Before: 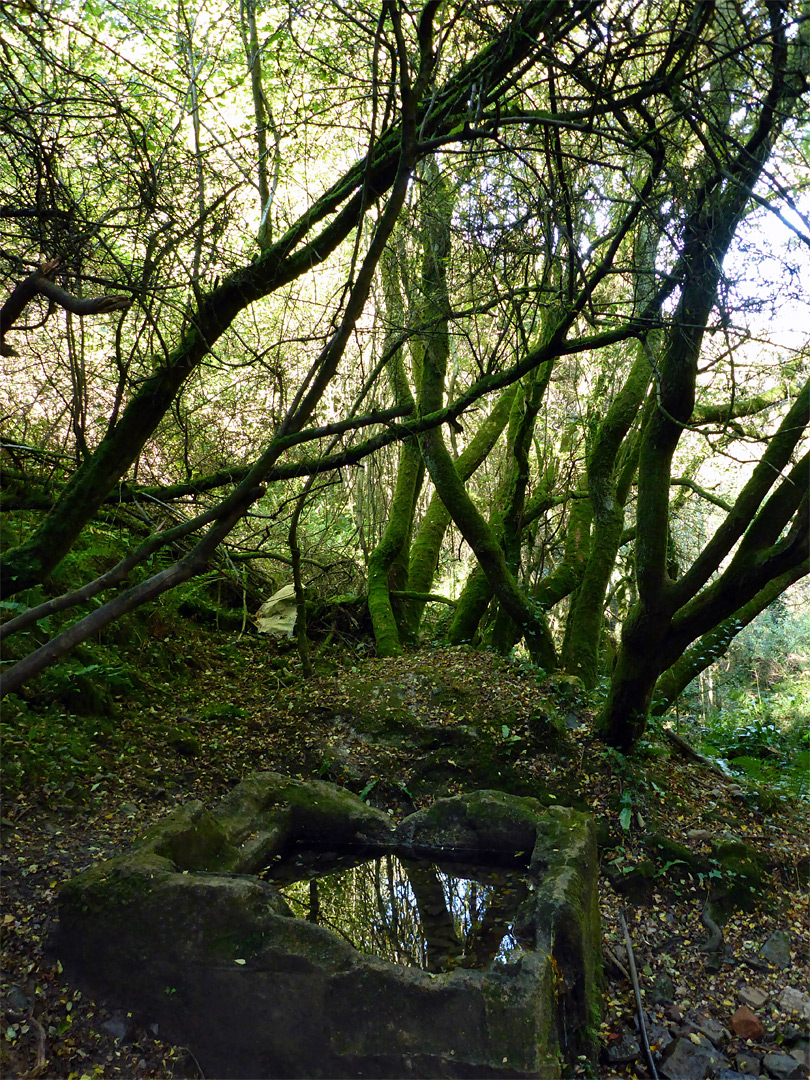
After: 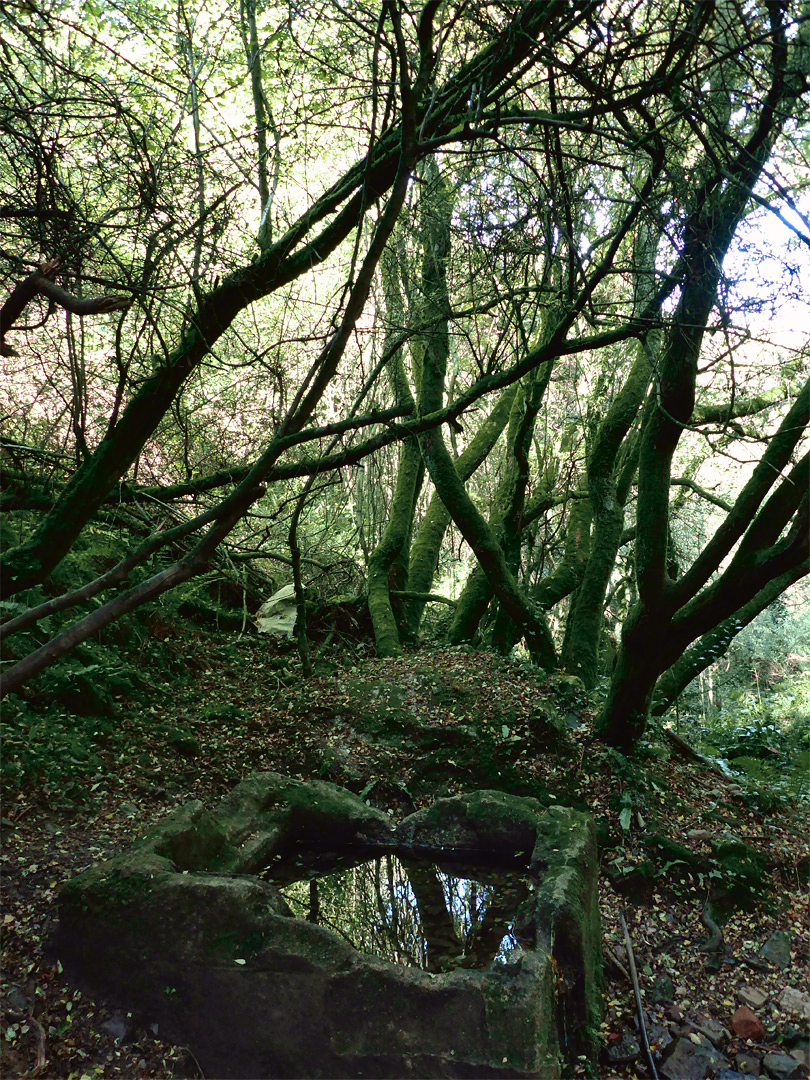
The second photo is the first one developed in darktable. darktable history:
tone curve: curves: ch0 [(0, 0.021) (0.059, 0.053) (0.197, 0.191) (0.32, 0.311) (0.495, 0.505) (0.725, 0.731) (0.89, 0.919) (1, 1)]; ch1 [(0, 0) (0.094, 0.081) (0.285, 0.299) (0.401, 0.424) (0.453, 0.439) (0.495, 0.496) (0.54, 0.55) (0.615, 0.637) (0.657, 0.683) (1, 1)]; ch2 [(0, 0) (0.257, 0.217) (0.43, 0.421) (0.498, 0.507) (0.547, 0.539) (0.595, 0.56) (0.644, 0.599) (1, 1)], color space Lab, independent channels, preserve colors none
shadows and highlights: radius 108.52, shadows 23.73, highlights -59.32, low approximation 0.01, soften with gaussian
